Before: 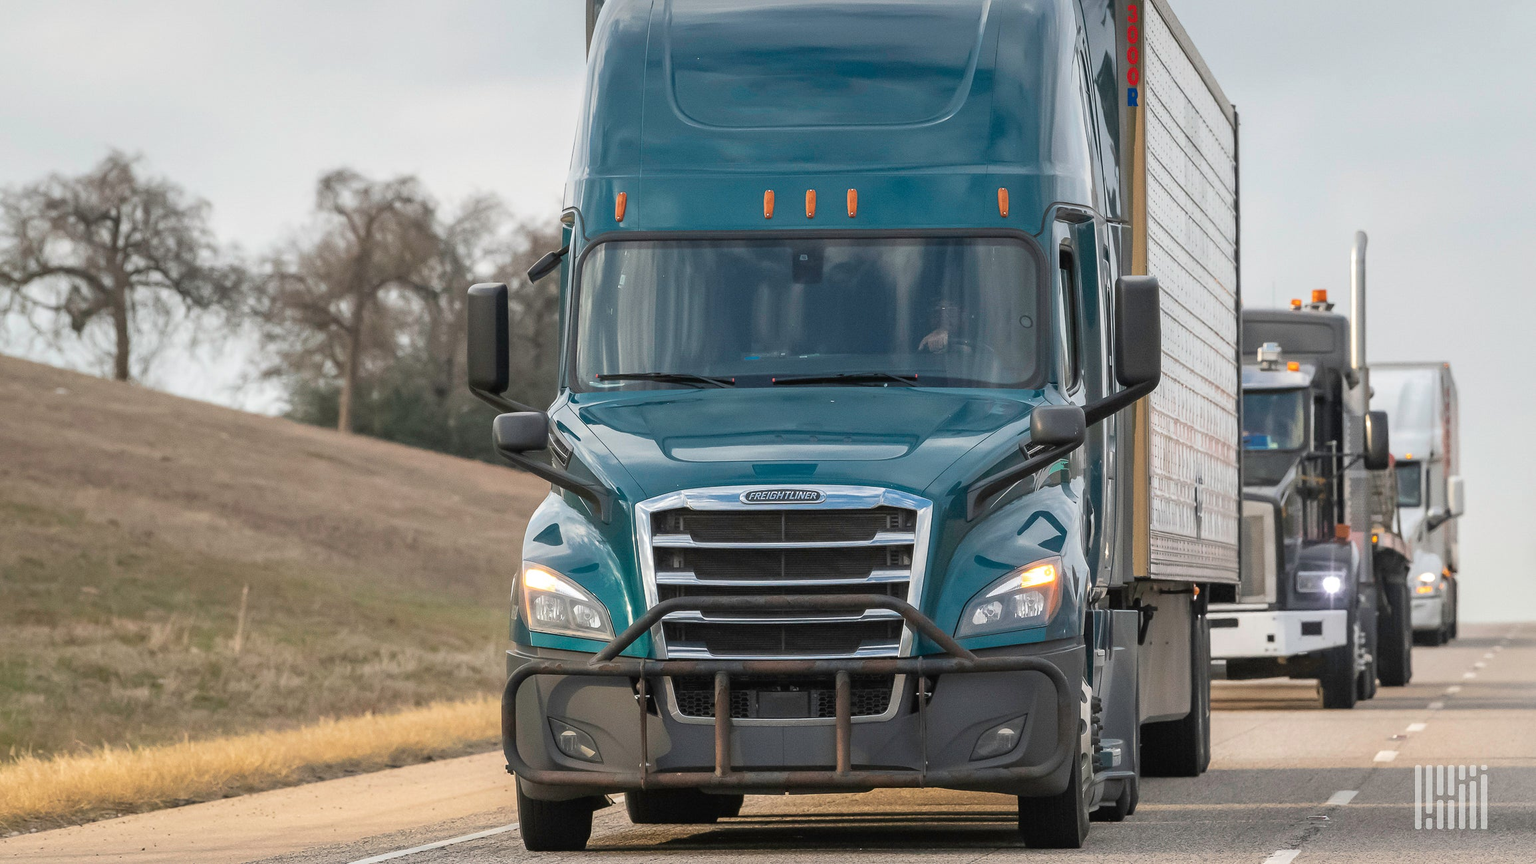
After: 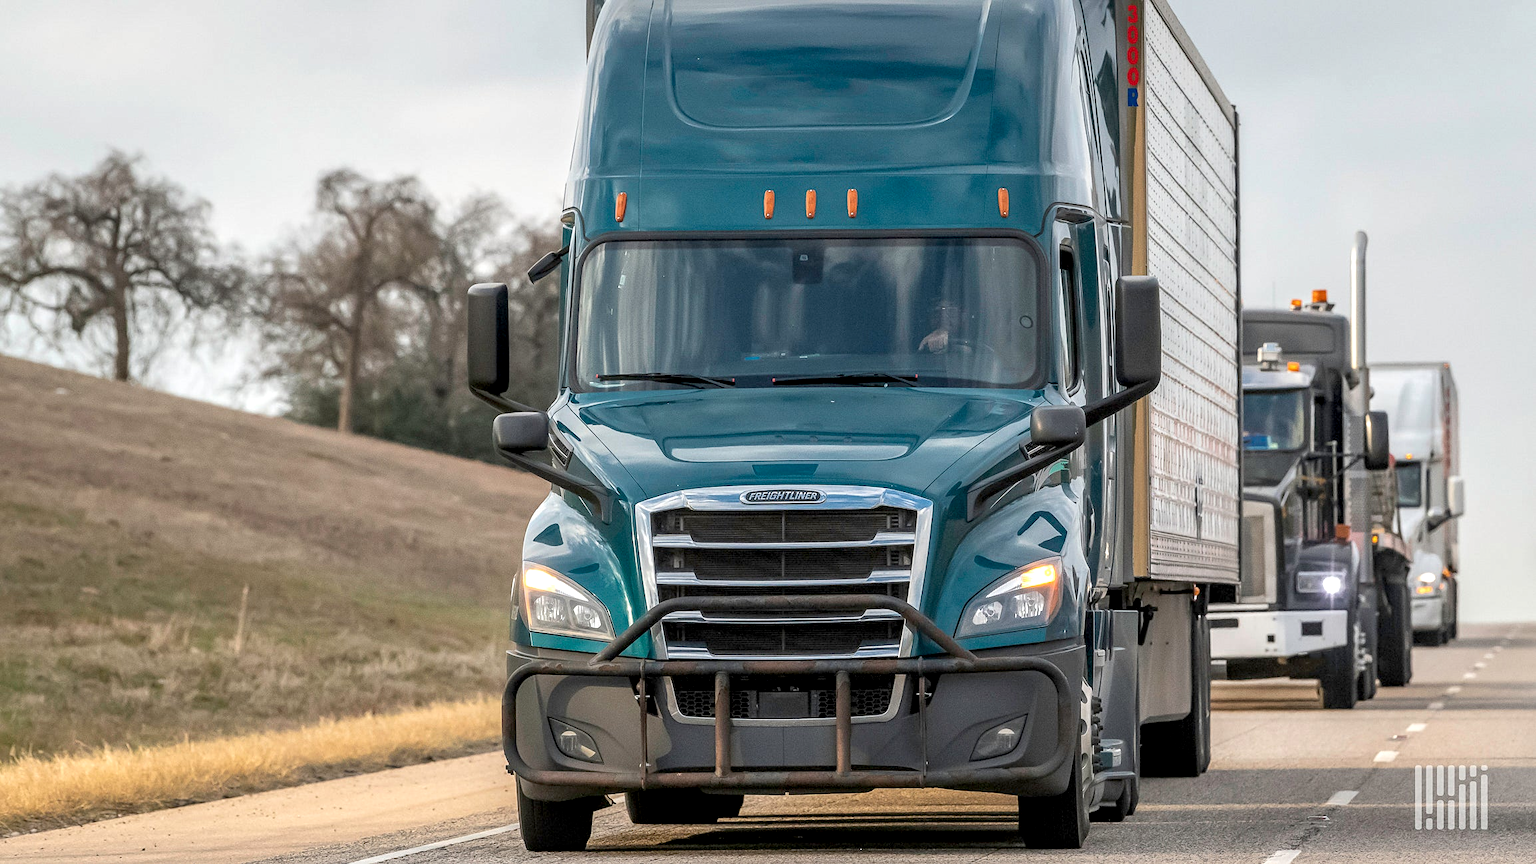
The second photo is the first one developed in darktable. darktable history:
sharpen: amount 0.203
local contrast: on, module defaults
exposure: black level correction 0.007, exposure 0.156 EV, compensate highlight preservation false
